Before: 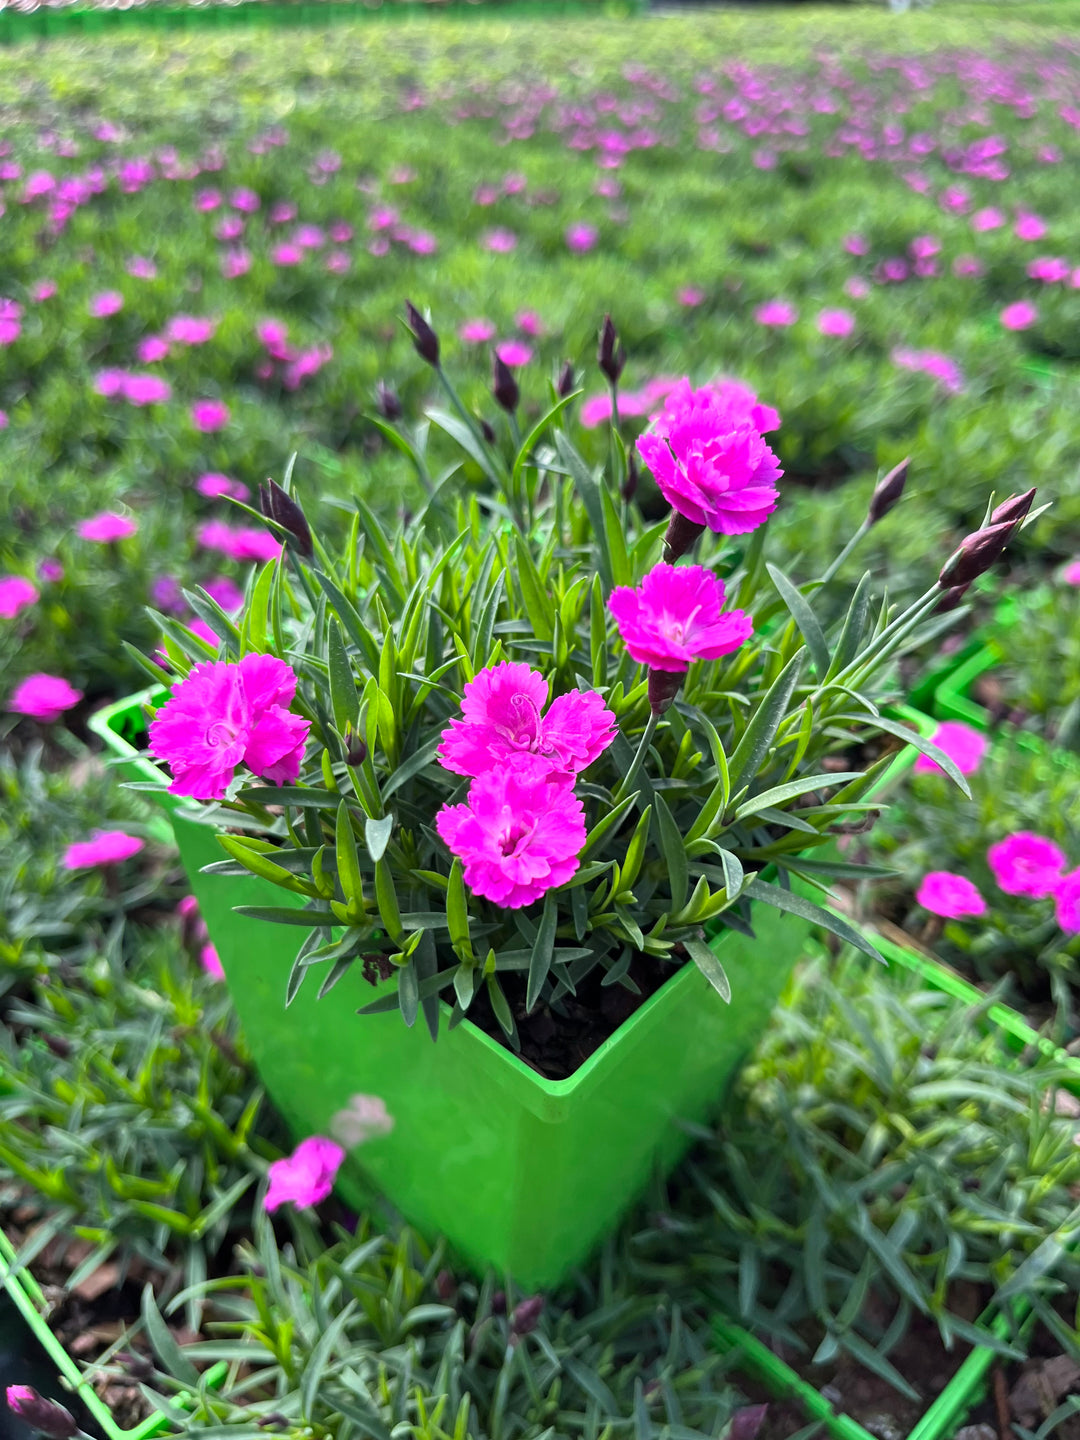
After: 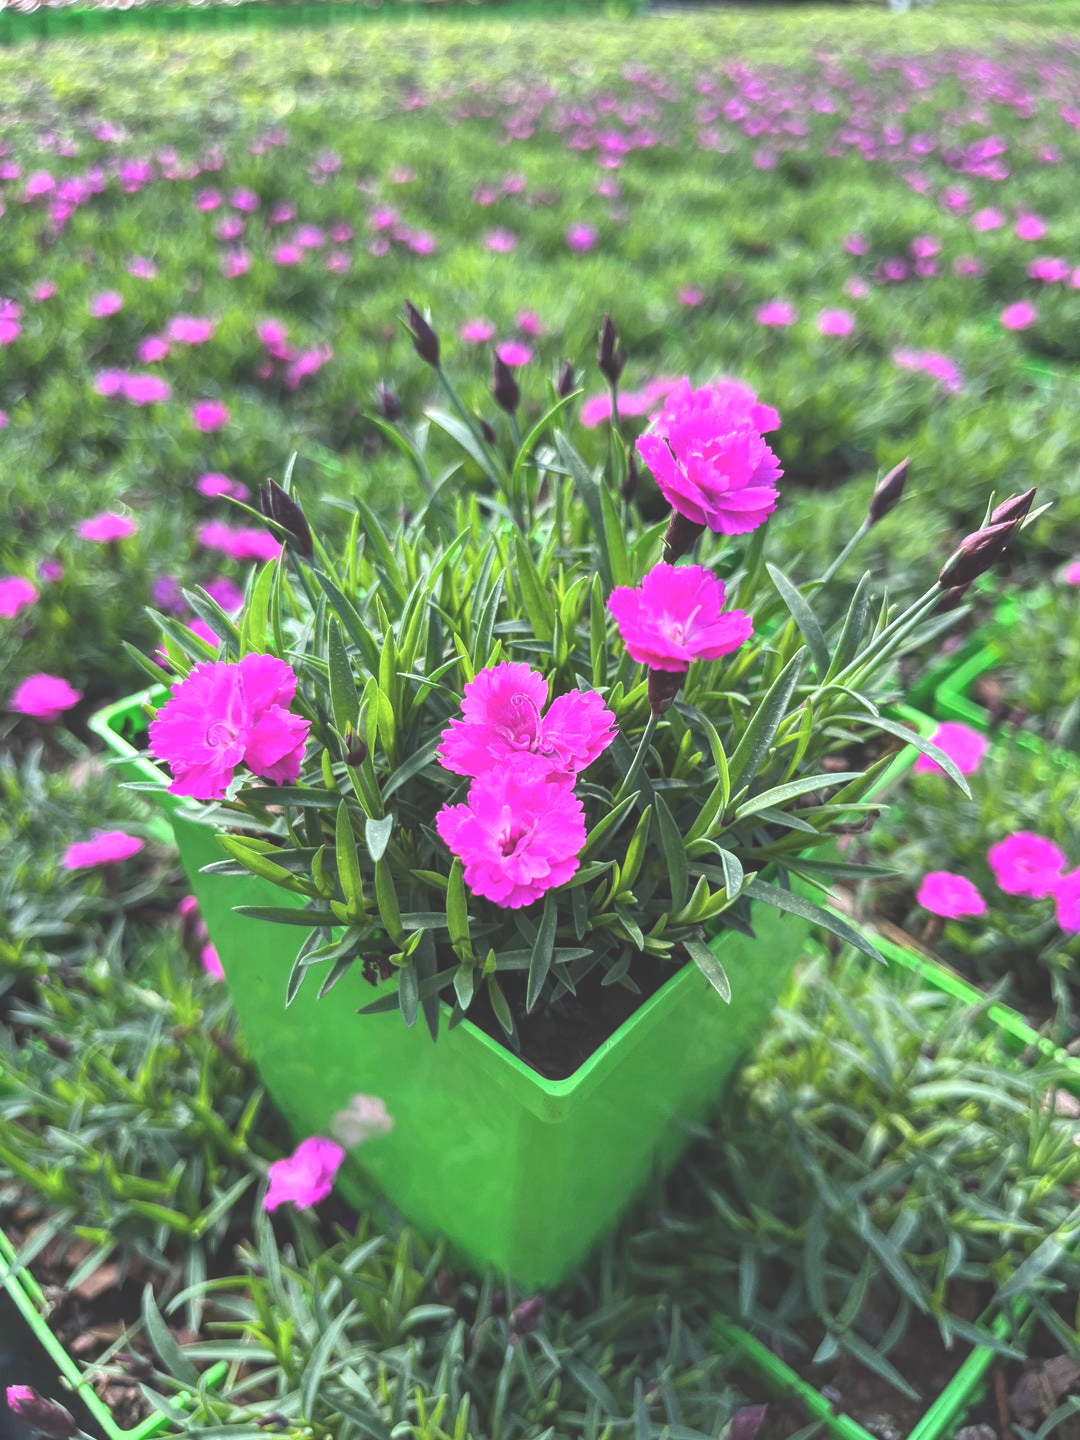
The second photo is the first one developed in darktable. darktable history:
exposure: black level correction -0.041, exposure 0.064 EV, compensate highlight preservation false
local contrast: on, module defaults
